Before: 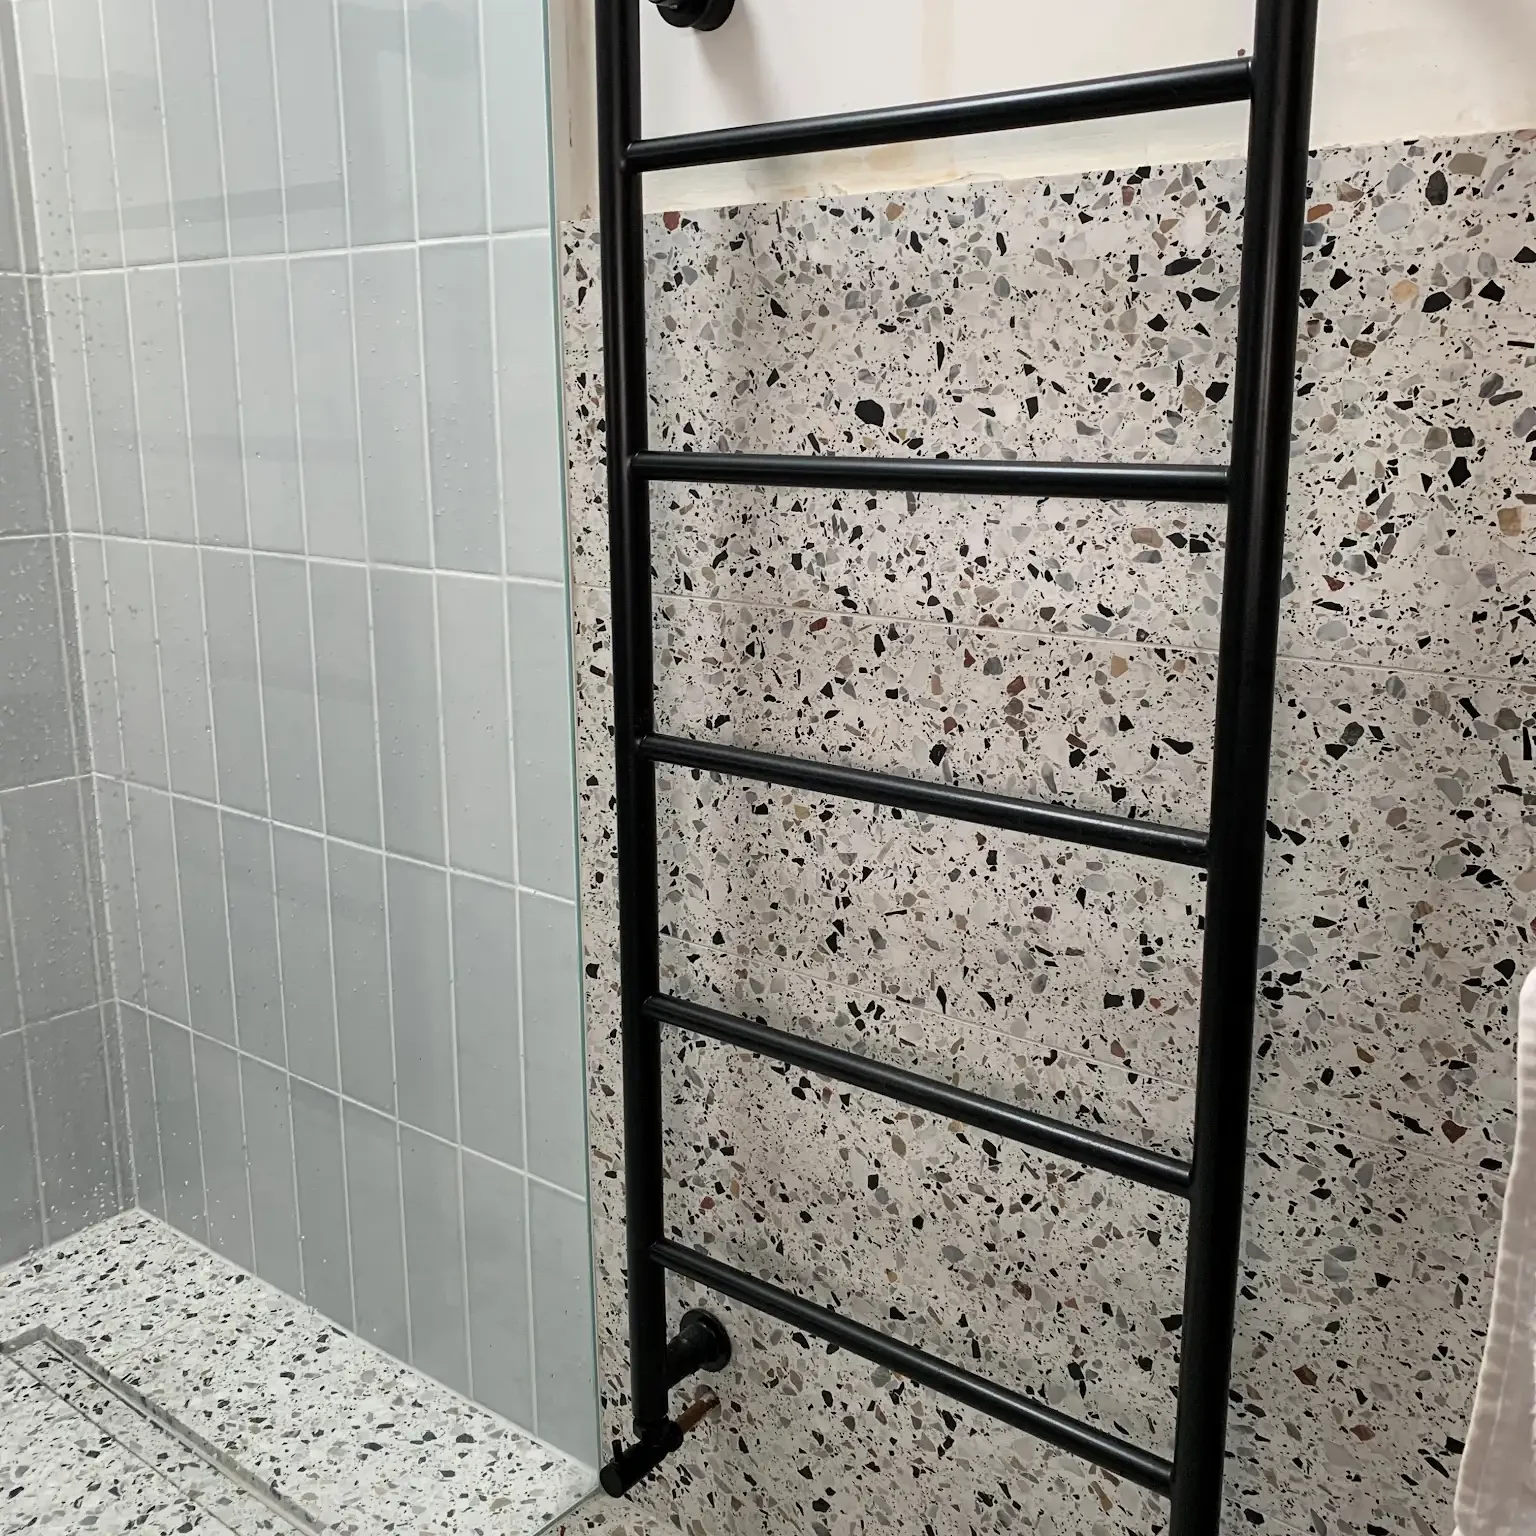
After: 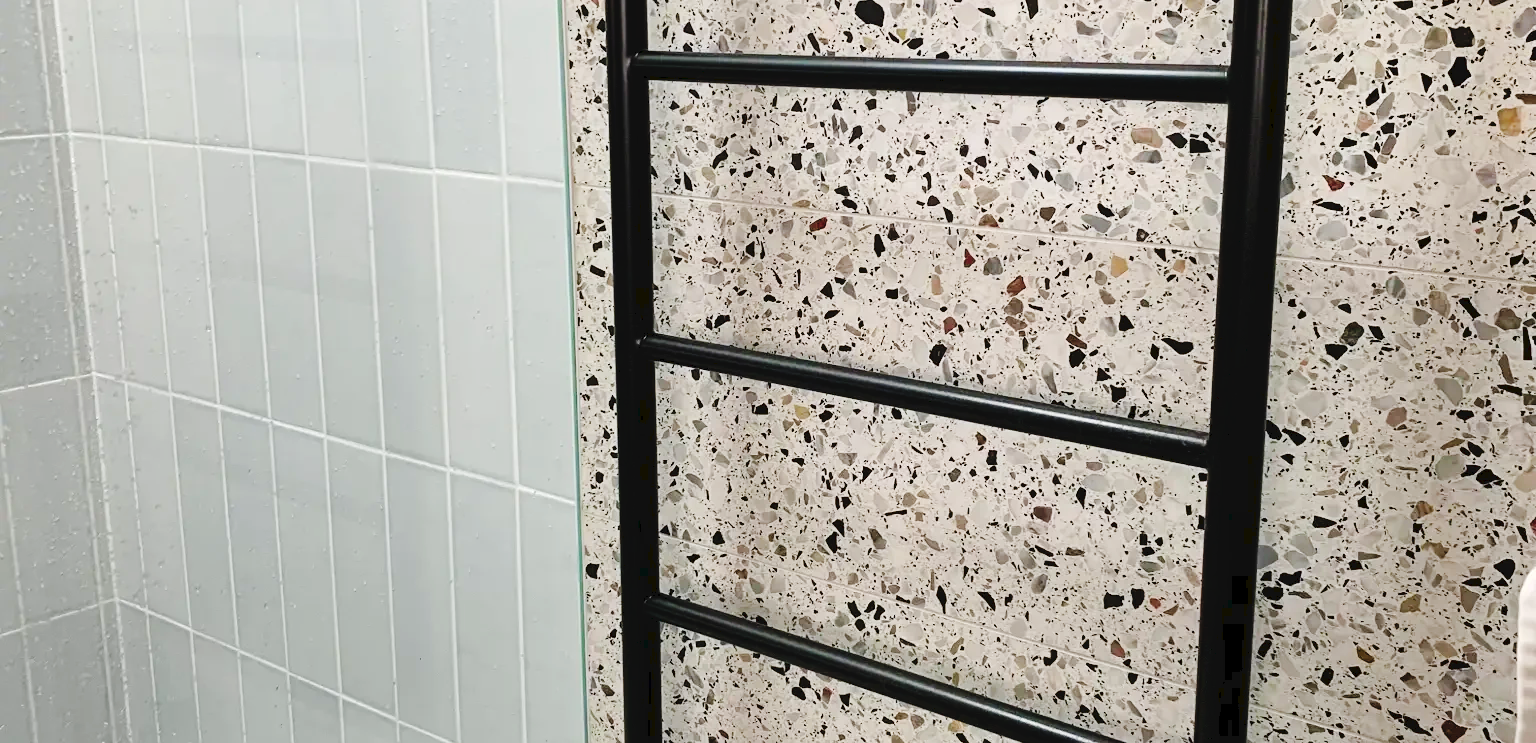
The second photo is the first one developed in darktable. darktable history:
crop and rotate: top 26.056%, bottom 25.543%
tone curve: curves: ch0 [(0, 0) (0.003, 0.044) (0.011, 0.045) (0.025, 0.048) (0.044, 0.051) (0.069, 0.065) (0.1, 0.08) (0.136, 0.108) (0.177, 0.152) (0.224, 0.216) (0.277, 0.305) (0.335, 0.392) (0.399, 0.481) (0.468, 0.579) (0.543, 0.658) (0.623, 0.729) (0.709, 0.8) (0.801, 0.867) (0.898, 0.93) (1, 1)], preserve colors none
color balance rgb: perceptual saturation grading › global saturation 30%, global vibrance 20%
levels: levels [0, 0.492, 0.984]
